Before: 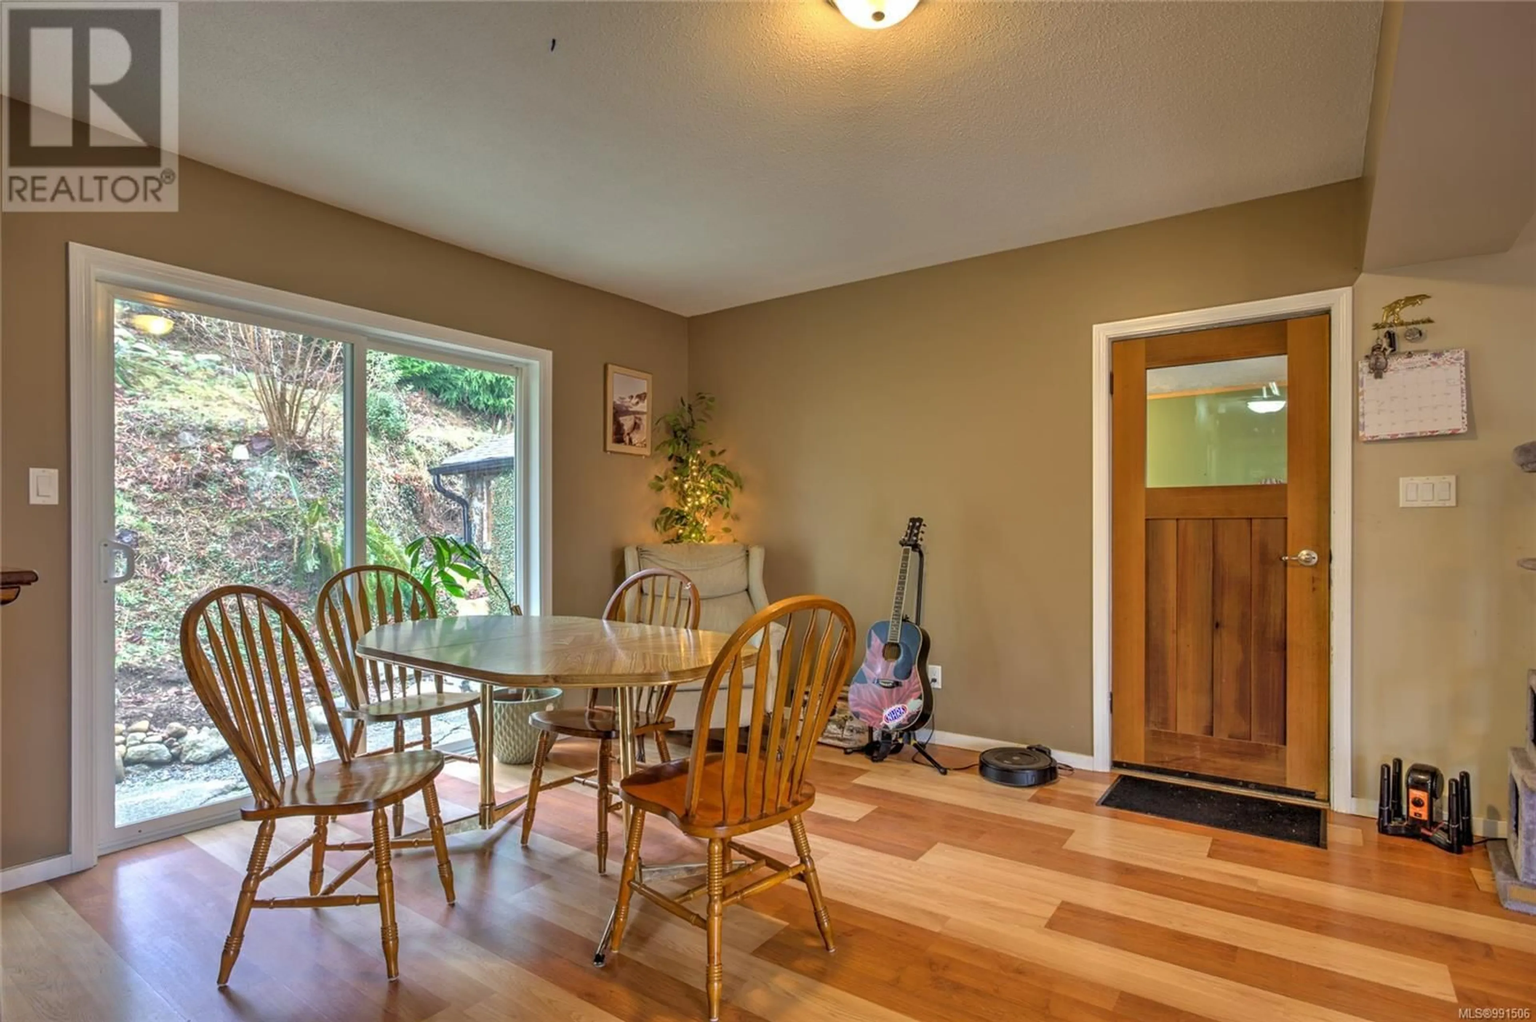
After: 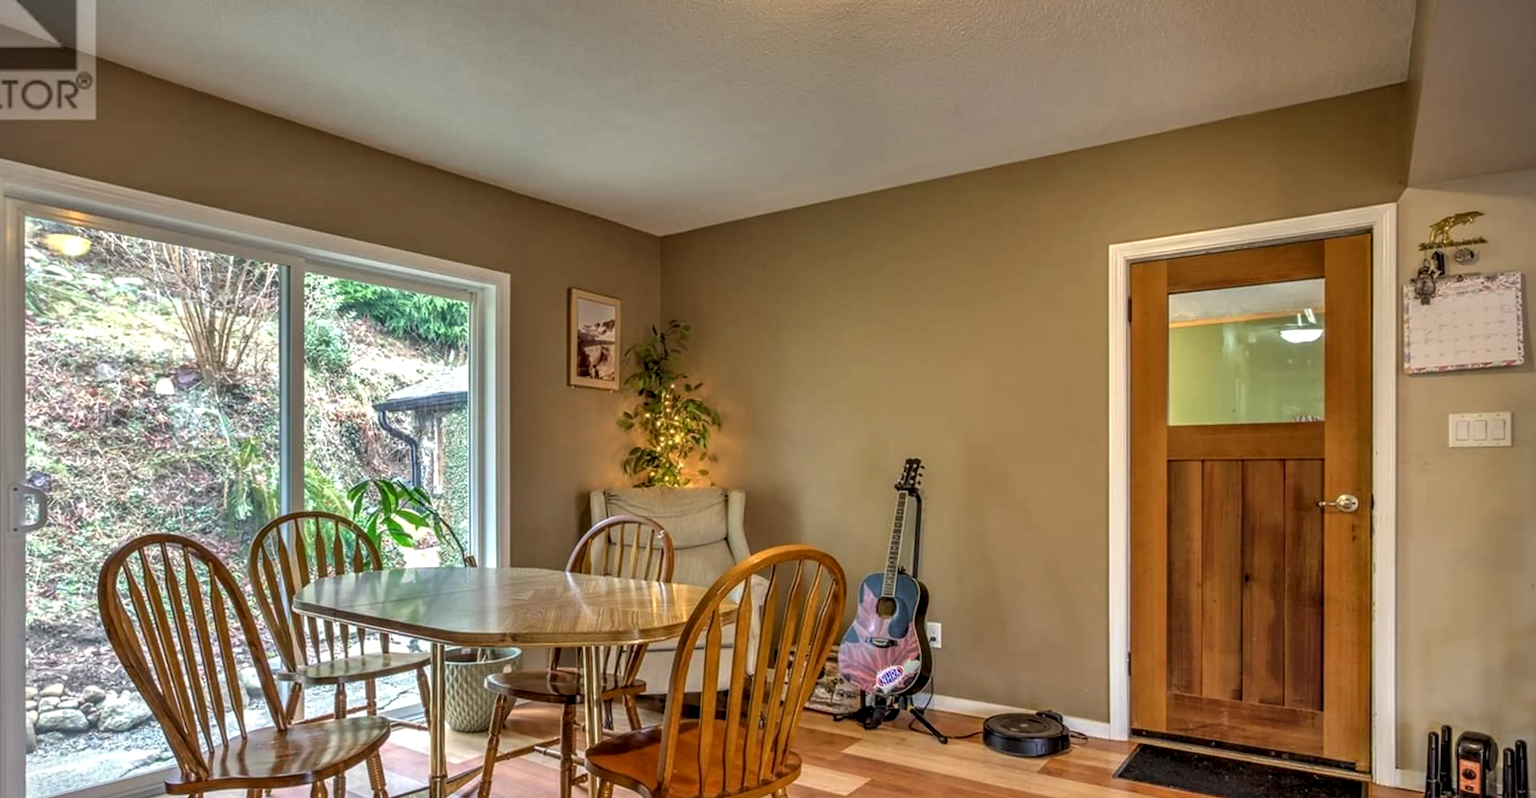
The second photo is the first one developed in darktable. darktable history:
crop: left 6.013%, top 10.196%, right 3.726%, bottom 19.341%
vignetting: fall-off start 92.15%, brightness -0.622, saturation -0.681, unbound false
local contrast: highlights 61%, detail 143%, midtone range 0.432
